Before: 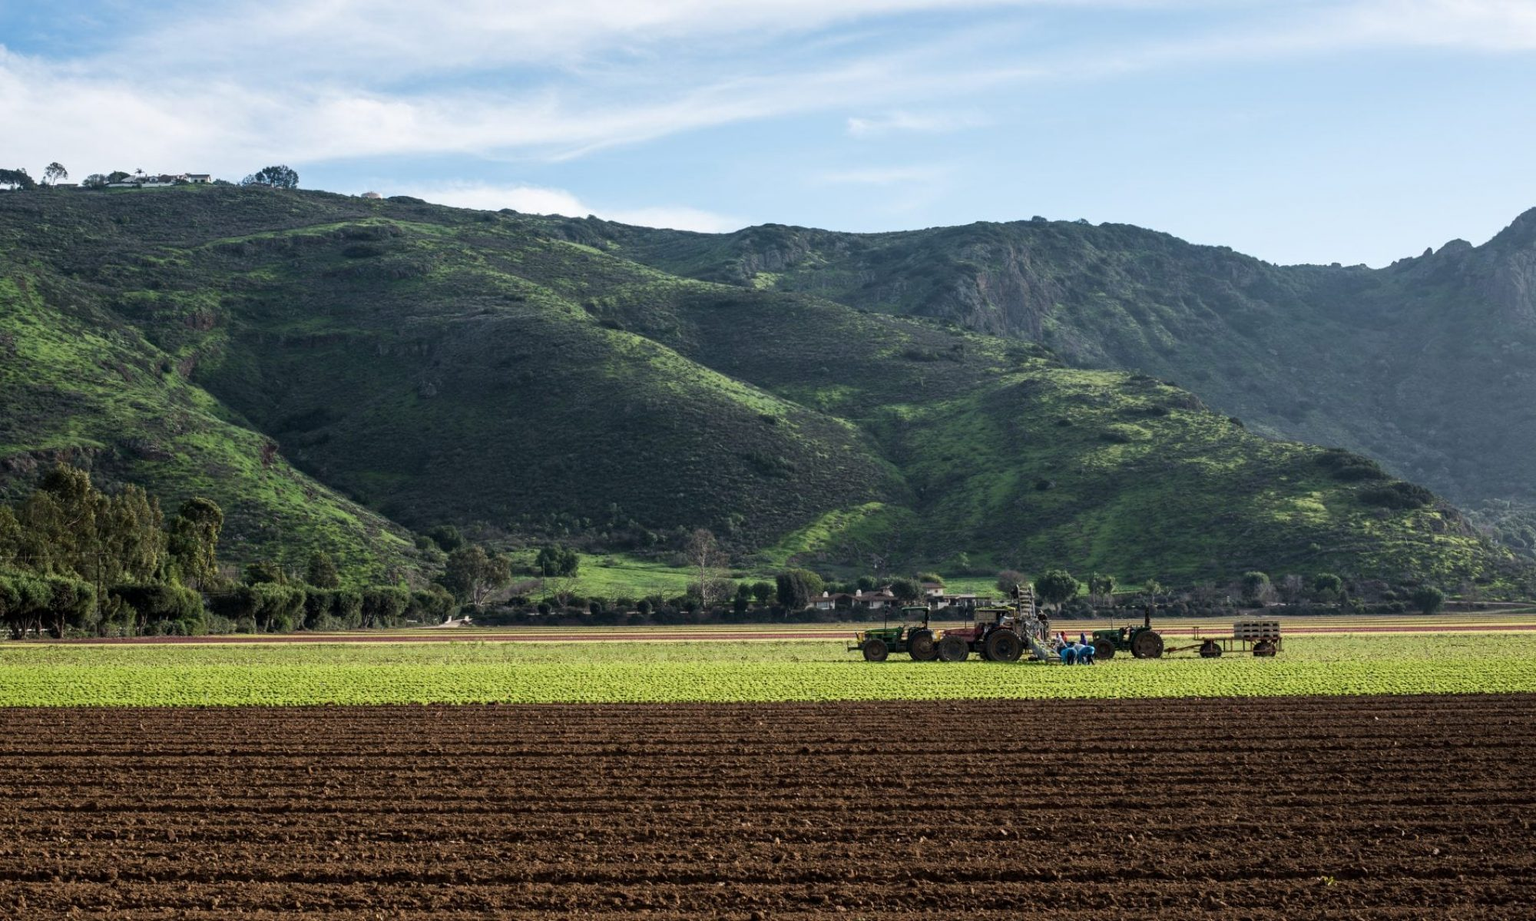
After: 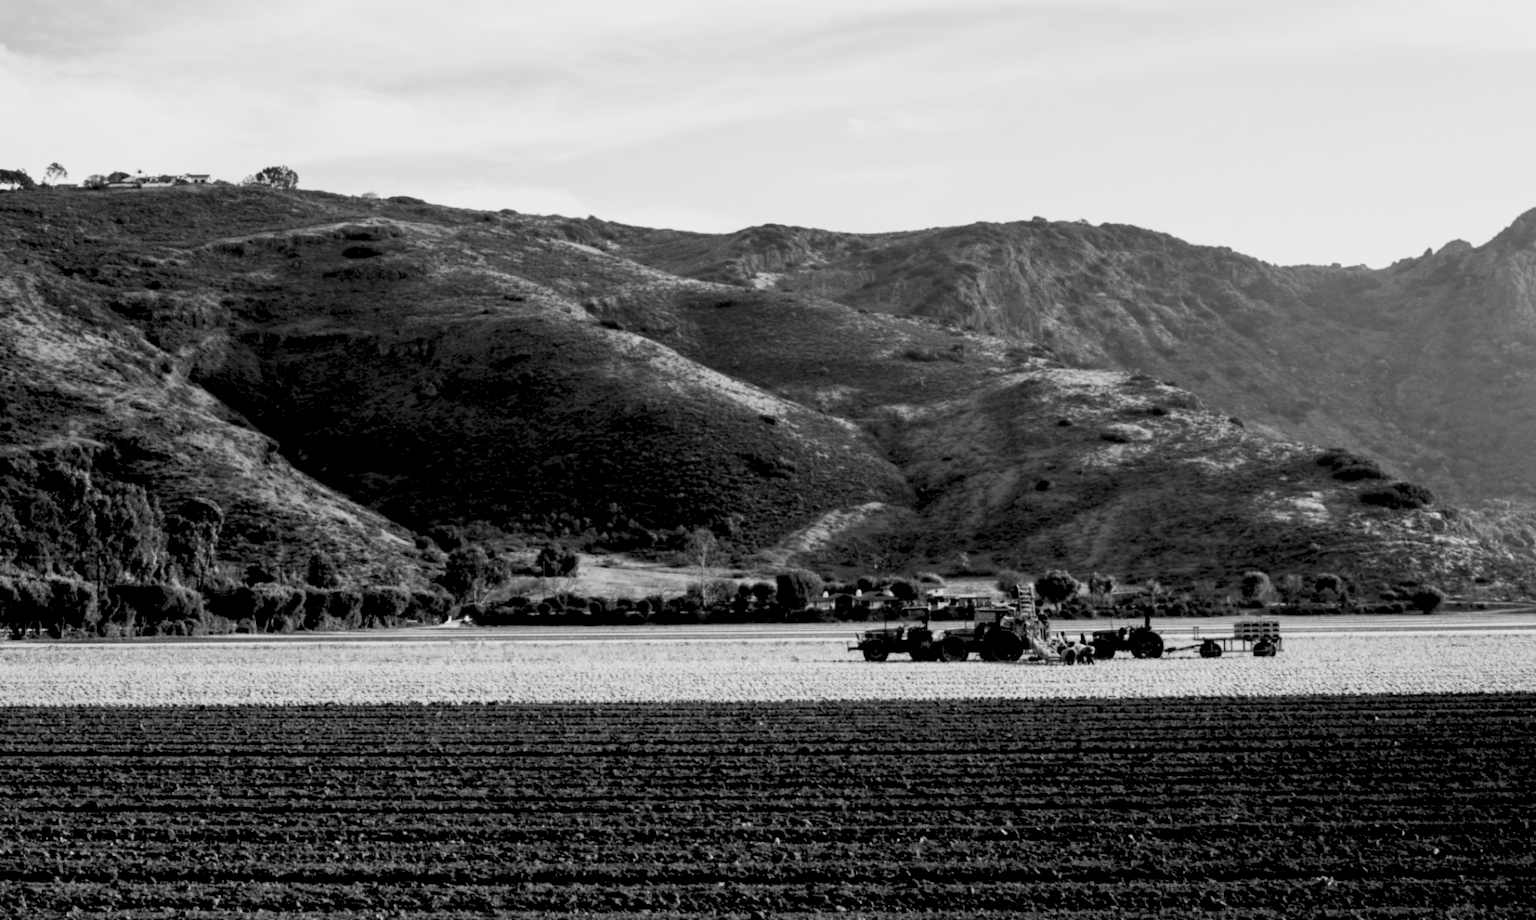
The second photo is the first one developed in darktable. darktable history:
rgb levels: preserve colors sum RGB, levels [[0.038, 0.433, 0.934], [0, 0.5, 1], [0, 0.5, 1]]
exposure: black level correction 0, exposure 0.2 EV, compensate exposure bias true, compensate highlight preservation false
lowpass: radius 0.76, contrast 1.56, saturation 0, unbound 0
